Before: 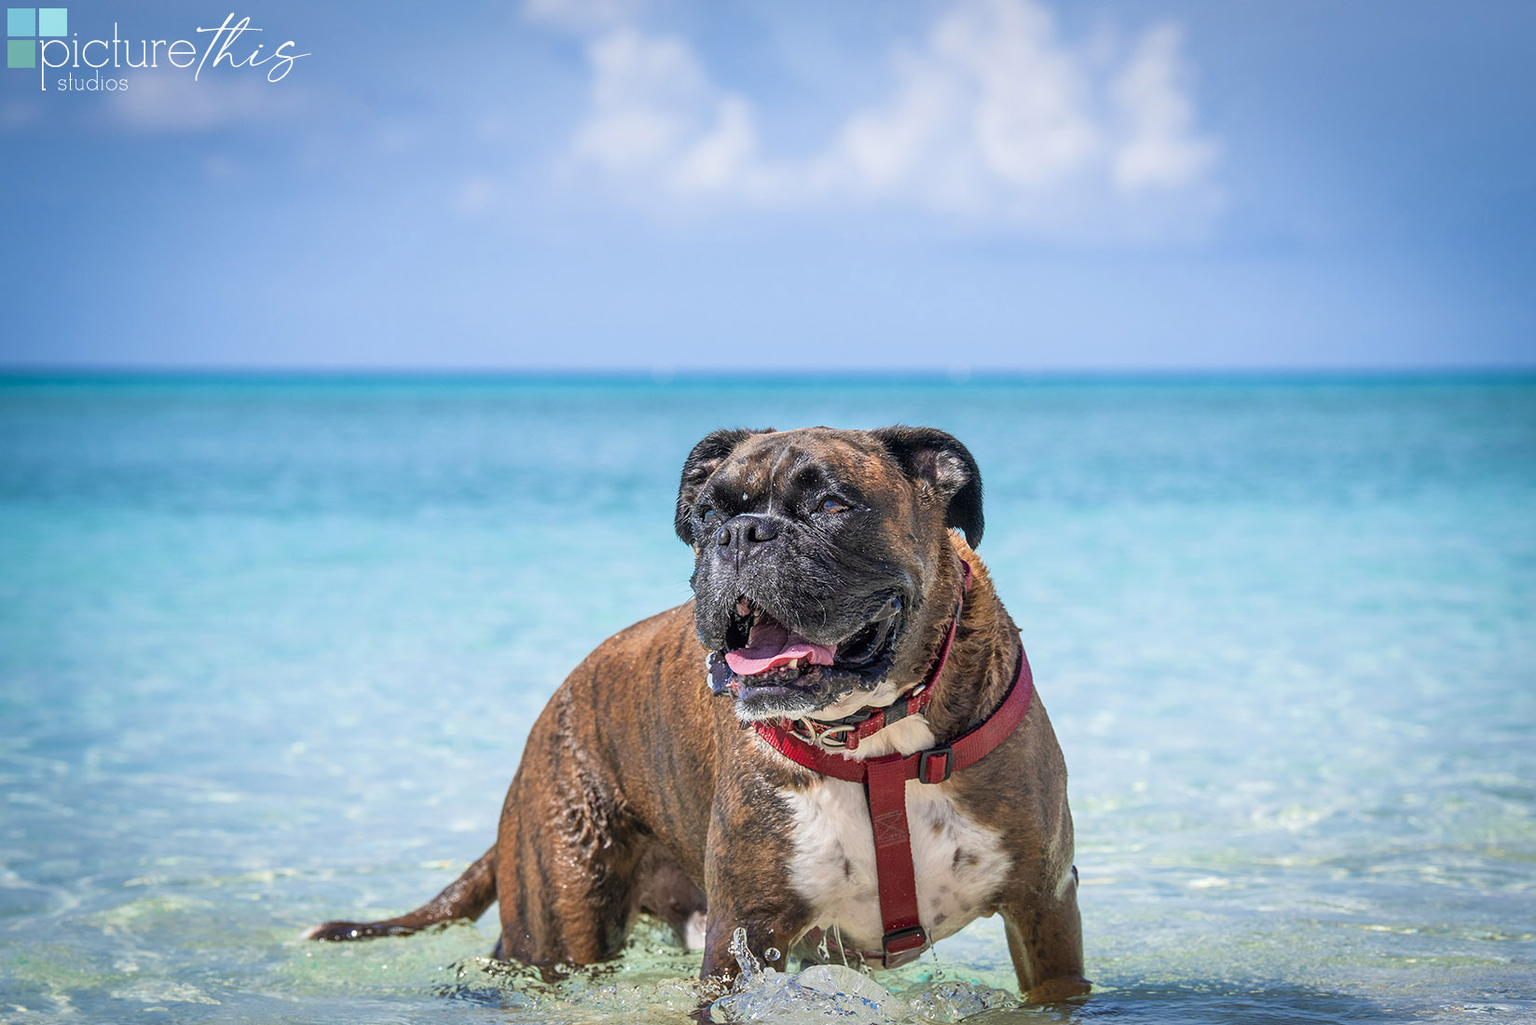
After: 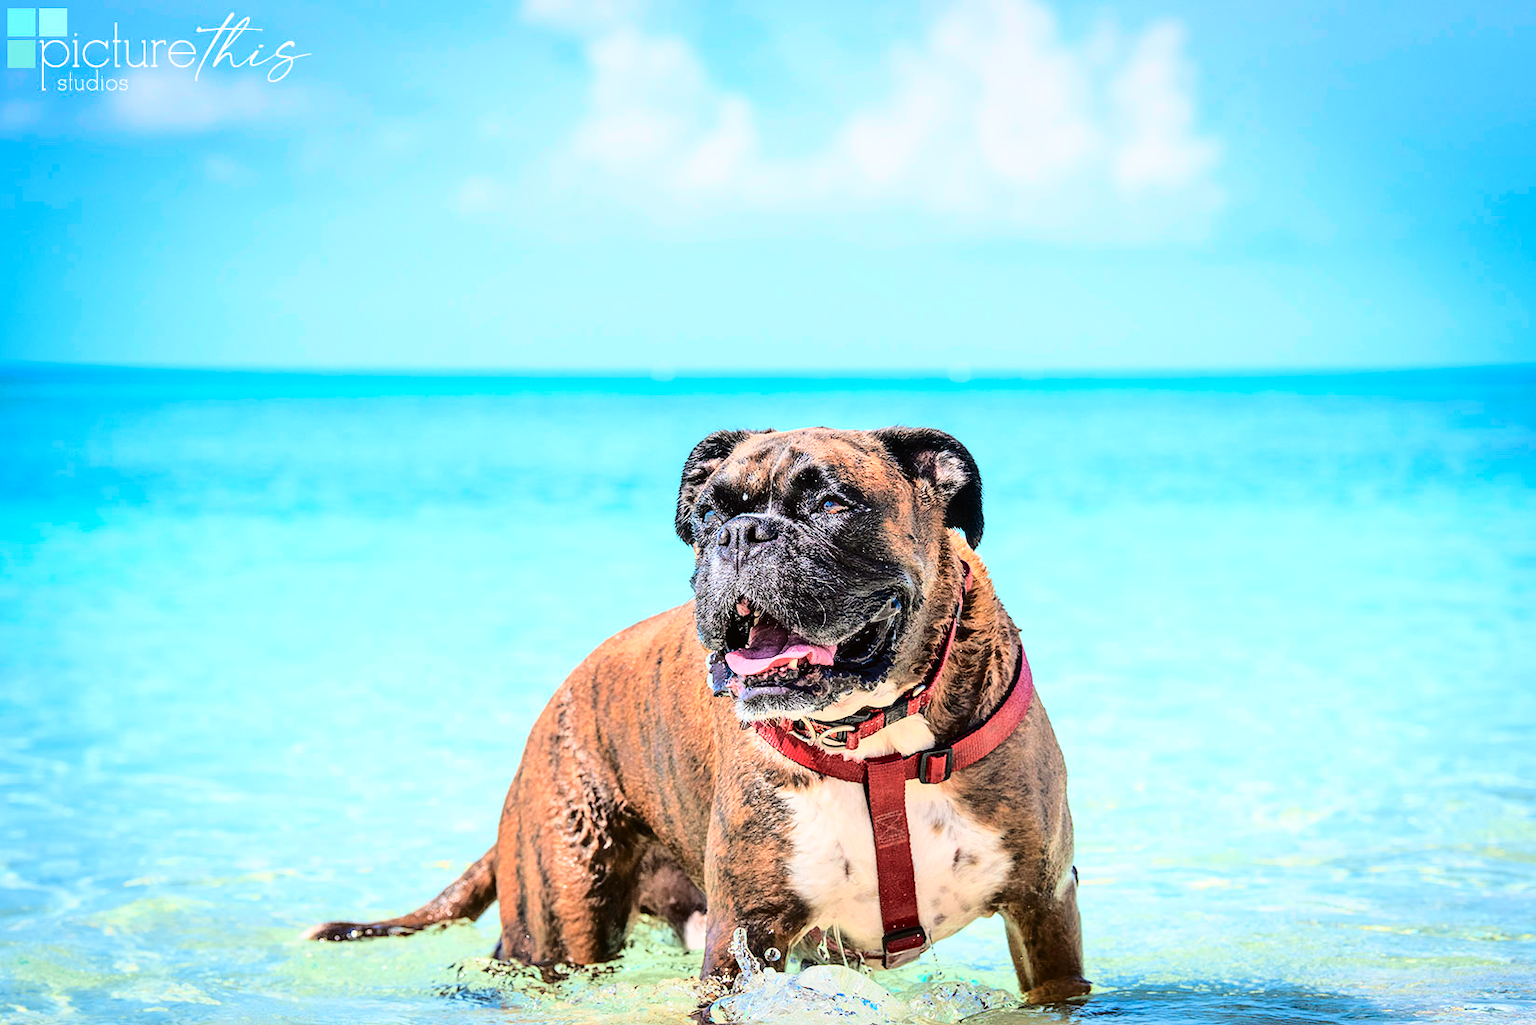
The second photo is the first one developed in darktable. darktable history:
base curve: curves: ch0 [(0, 0) (0.04, 0.03) (0.133, 0.232) (0.448, 0.748) (0.843, 0.968) (1, 1)]
tone curve: curves: ch0 [(0, 0.01) (0.052, 0.045) (0.136, 0.133) (0.29, 0.332) (0.453, 0.531) (0.676, 0.751) (0.89, 0.919) (1, 1)]; ch1 [(0, 0) (0.094, 0.081) (0.285, 0.299) (0.385, 0.403) (0.447, 0.429) (0.495, 0.496) (0.544, 0.552) (0.589, 0.612) (0.722, 0.728) (1, 1)]; ch2 [(0, 0) (0.257, 0.217) (0.43, 0.421) (0.498, 0.507) (0.531, 0.544) (0.56, 0.579) (0.625, 0.642) (1, 1)], color space Lab, independent channels, preserve colors none
